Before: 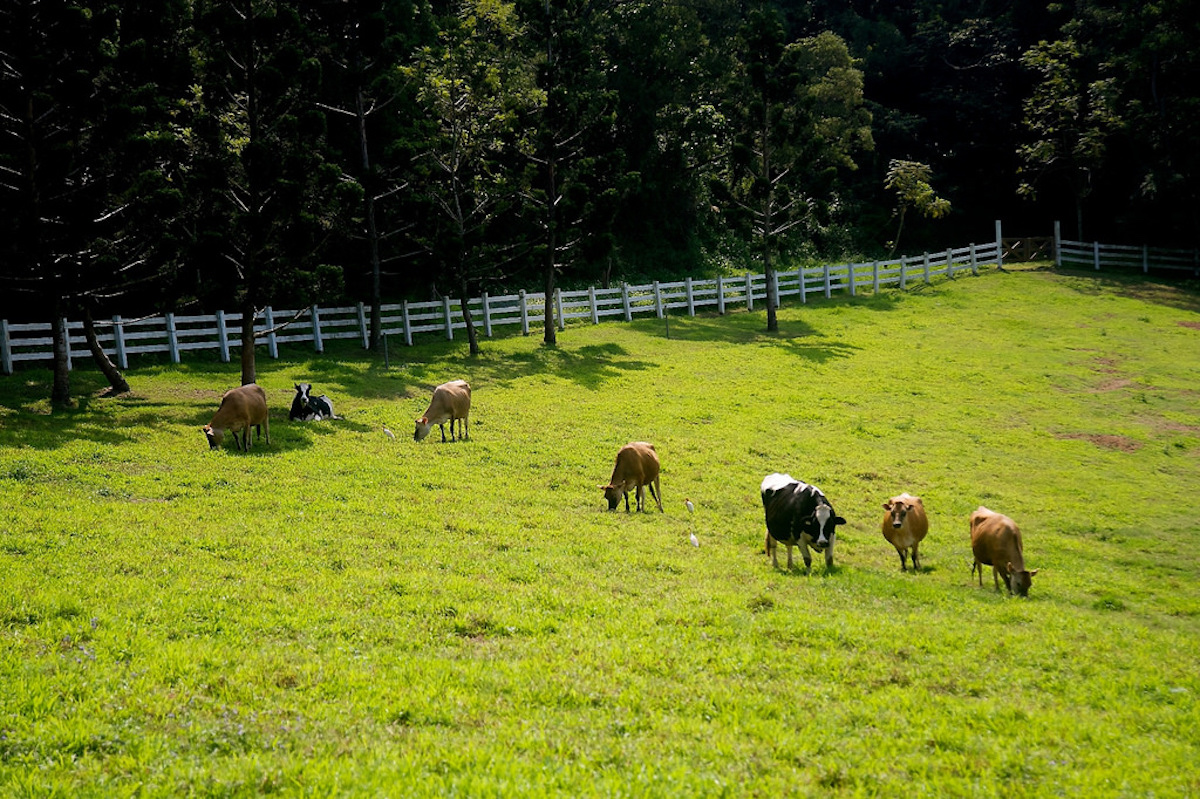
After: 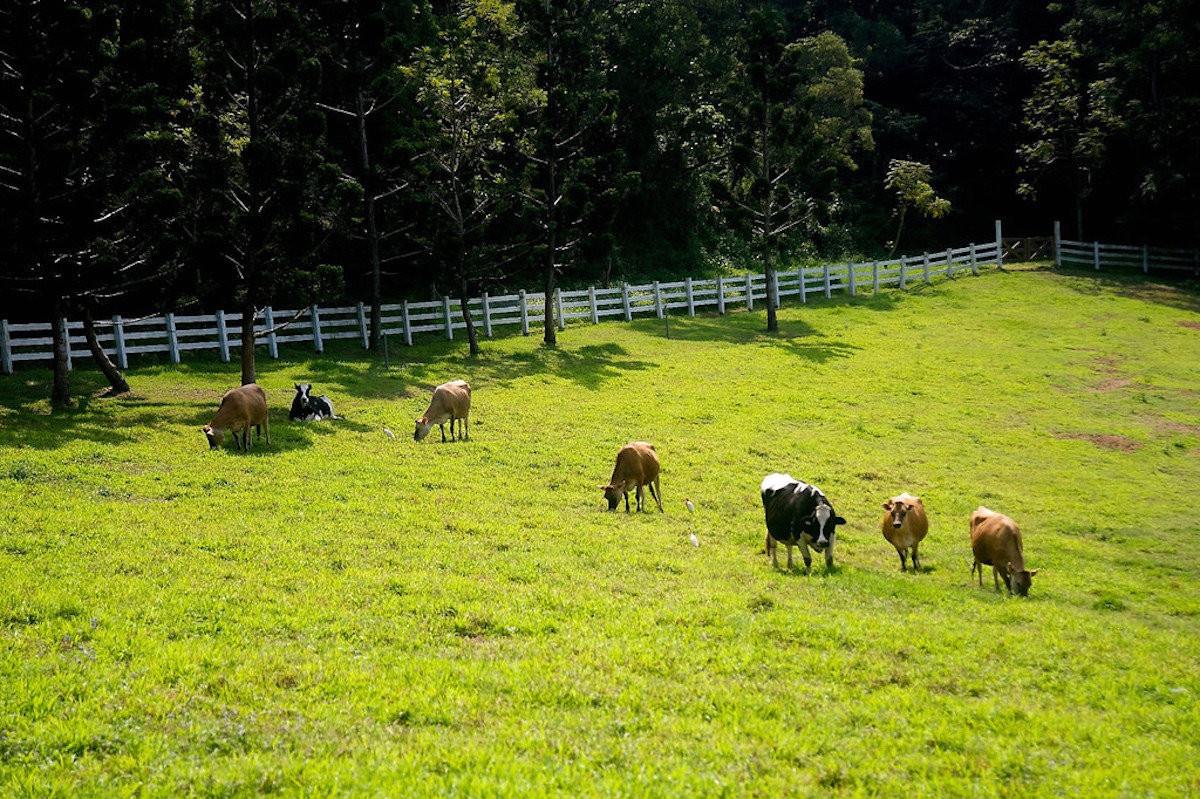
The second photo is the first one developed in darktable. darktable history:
exposure: black level correction 0, exposure 0.199 EV, compensate exposure bias true, compensate highlight preservation false
